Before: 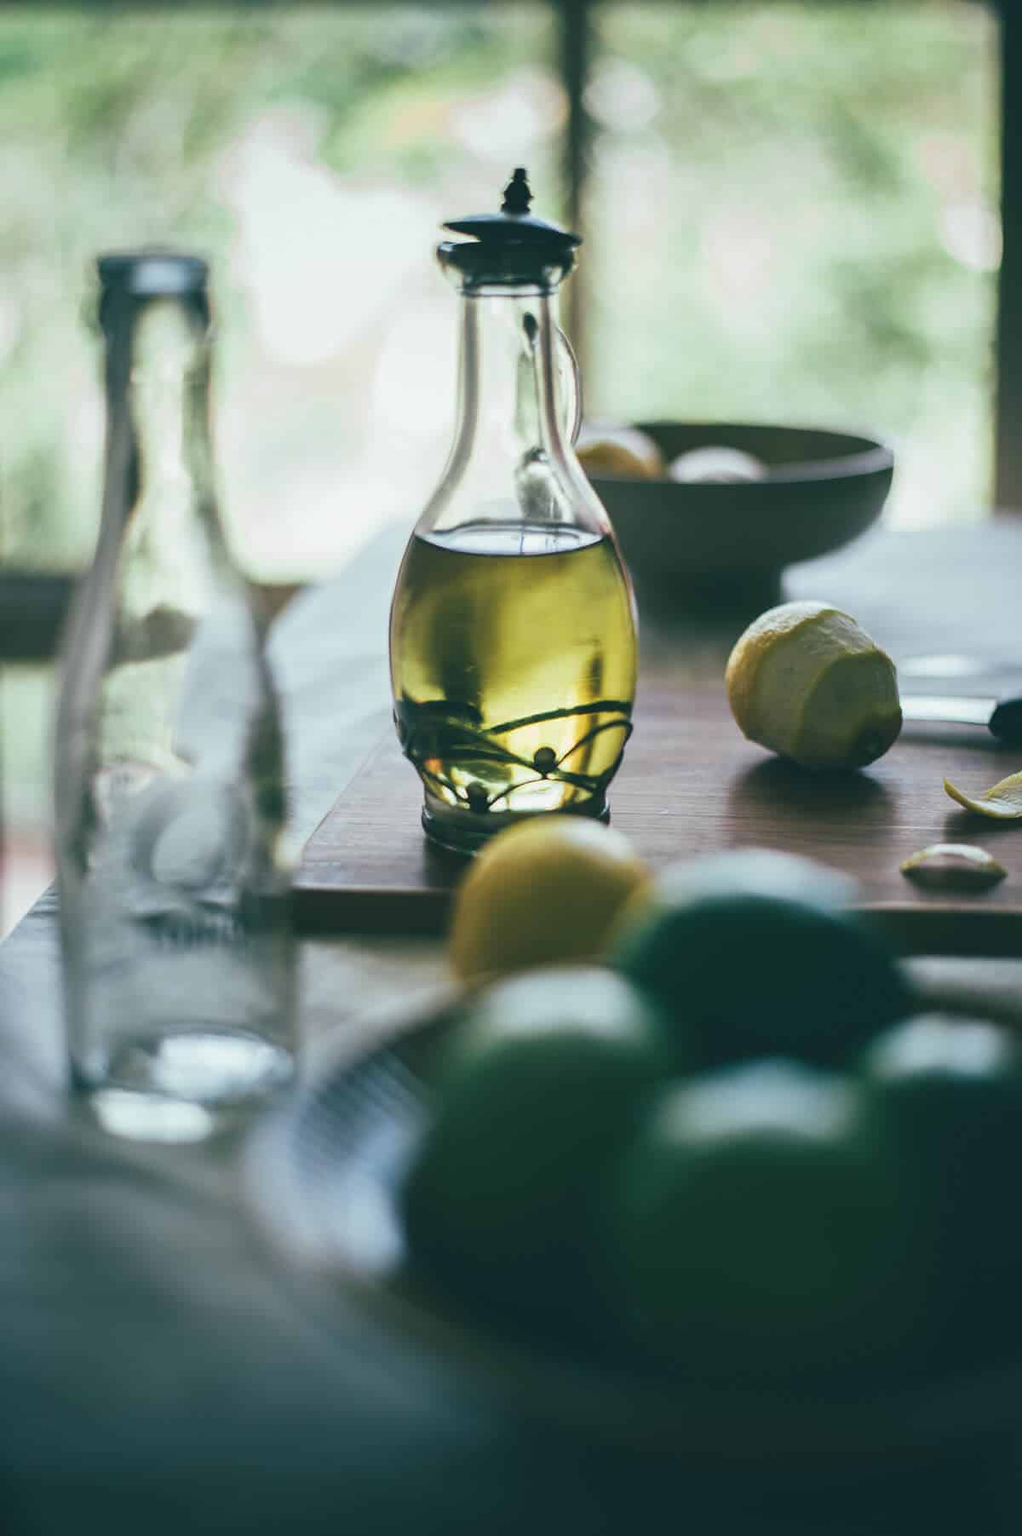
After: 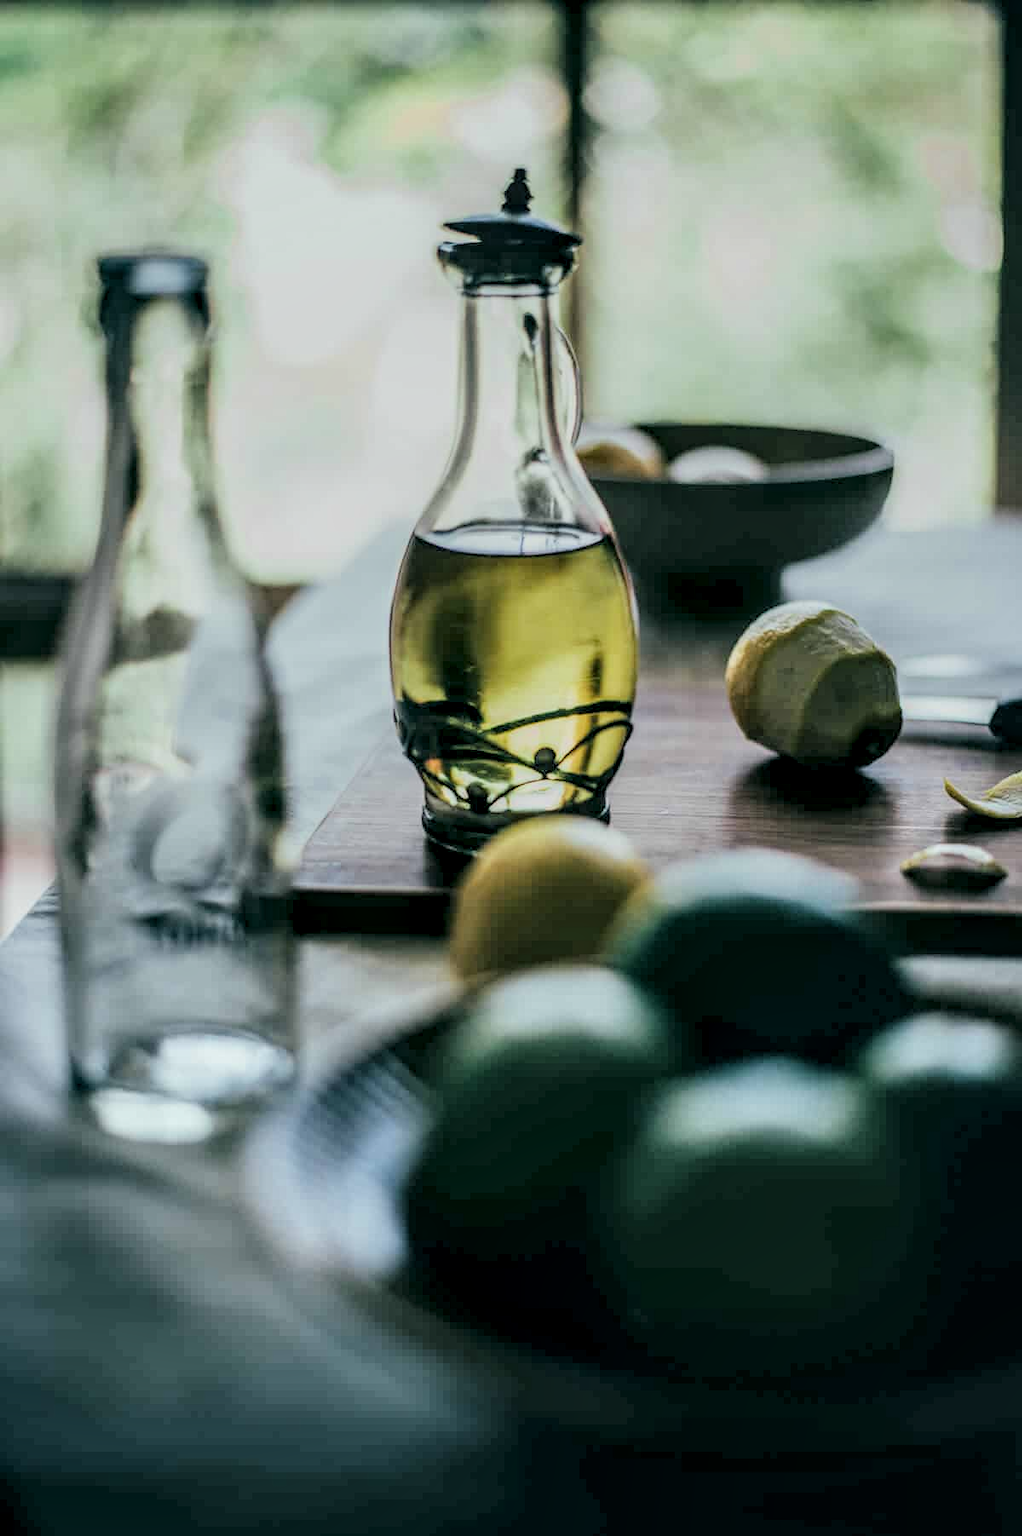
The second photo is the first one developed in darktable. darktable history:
exposure: compensate highlight preservation false
local contrast: highlights 0%, shadows 0%, detail 182%
filmic rgb: black relative exposure -6.15 EV, white relative exposure 6.96 EV, hardness 2.23, color science v6 (2022)
